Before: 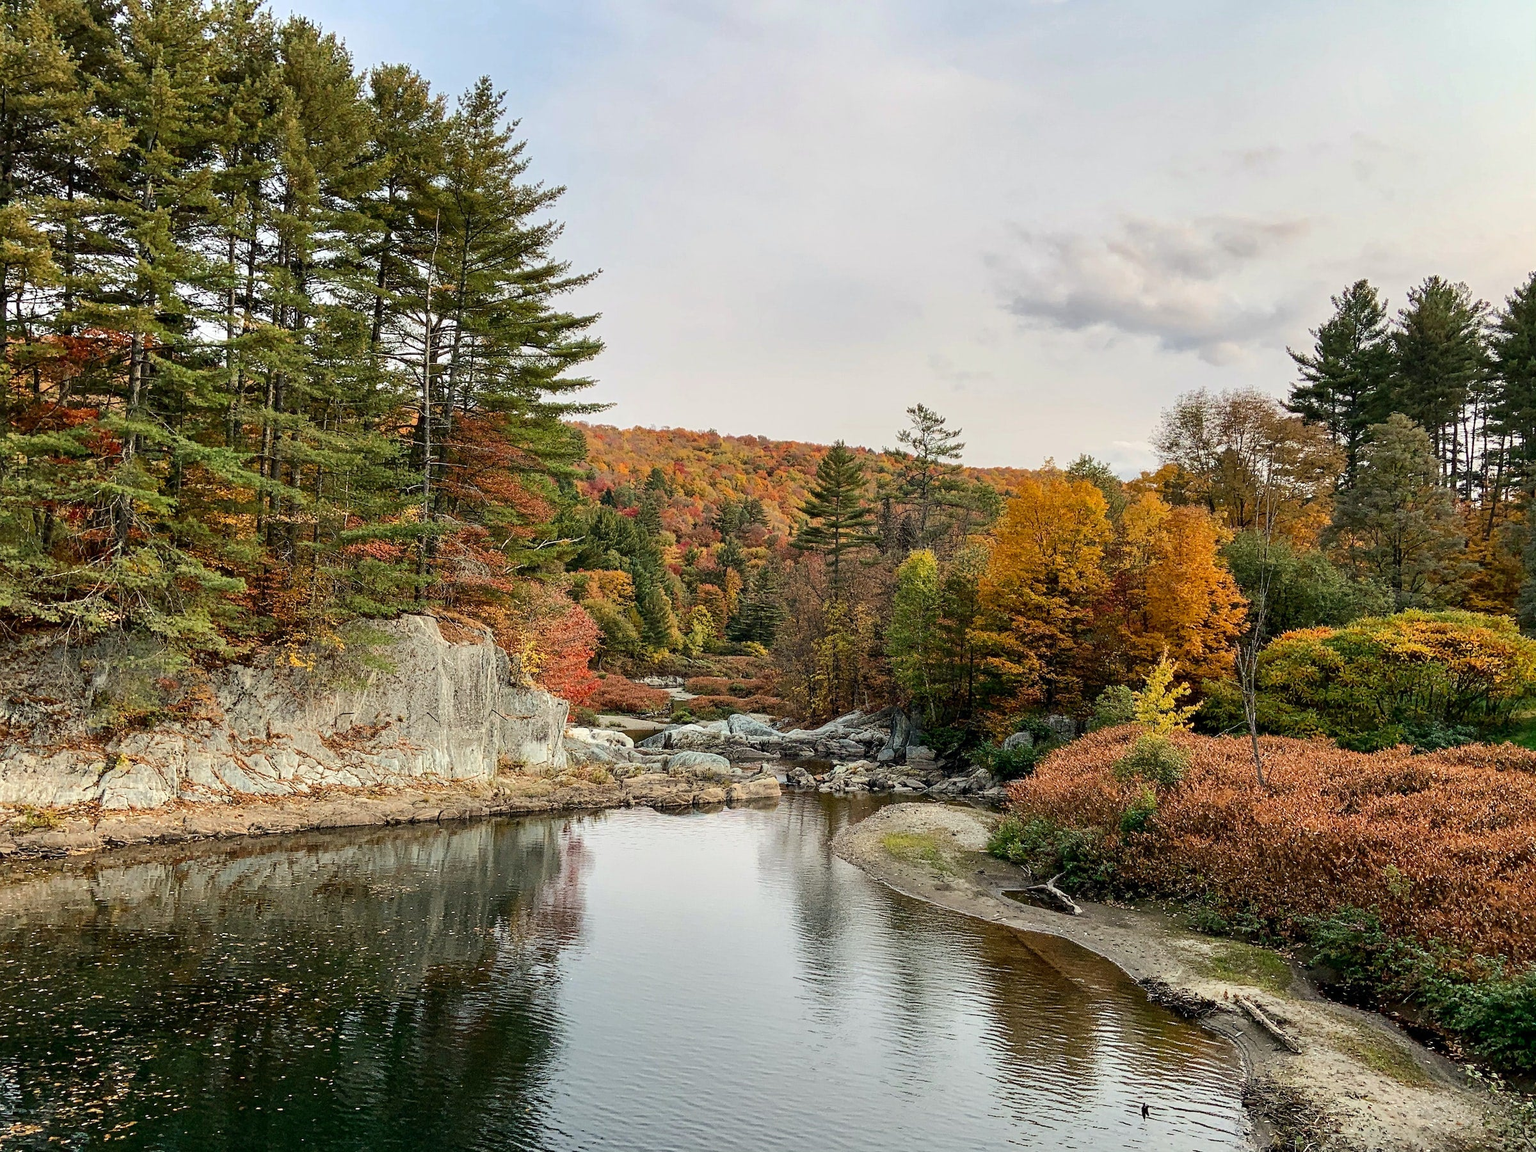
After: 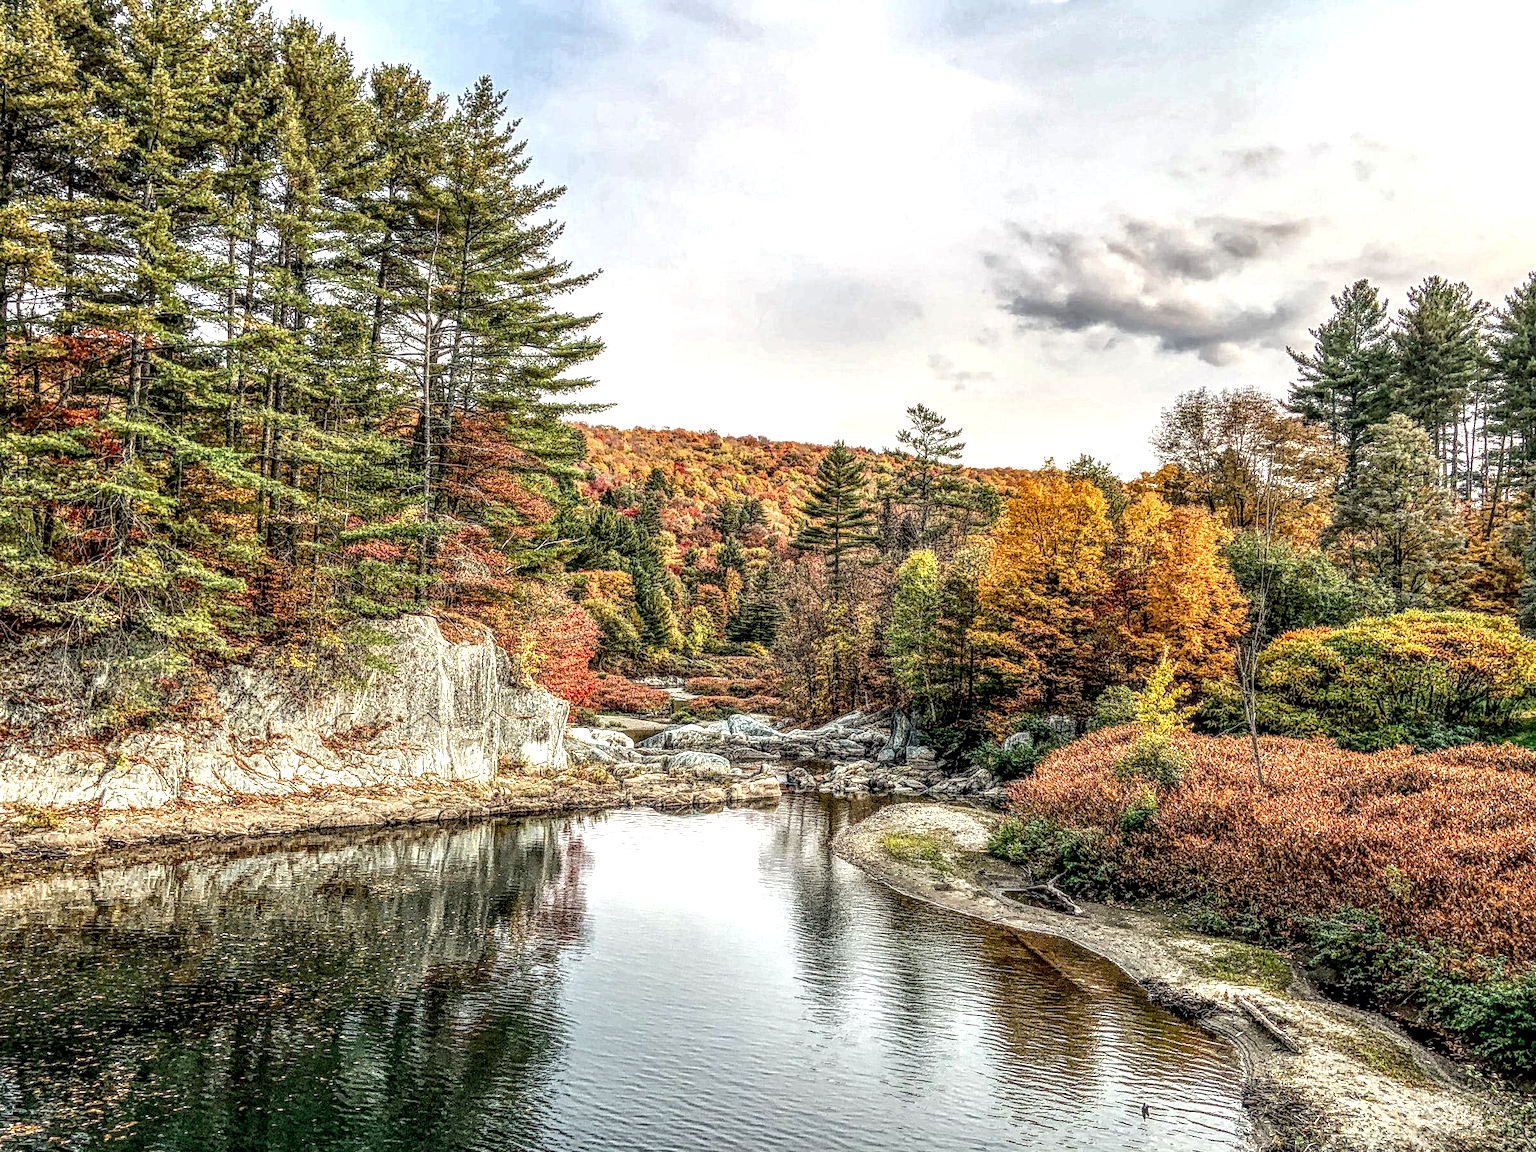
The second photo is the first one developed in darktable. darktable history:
tone equalizer: on, module defaults
exposure: black level correction 0.001, exposure 0.5 EV, compensate exposure bias true, compensate highlight preservation false
local contrast: highlights 0%, shadows 0%, detail 300%, midtone range 0.3
